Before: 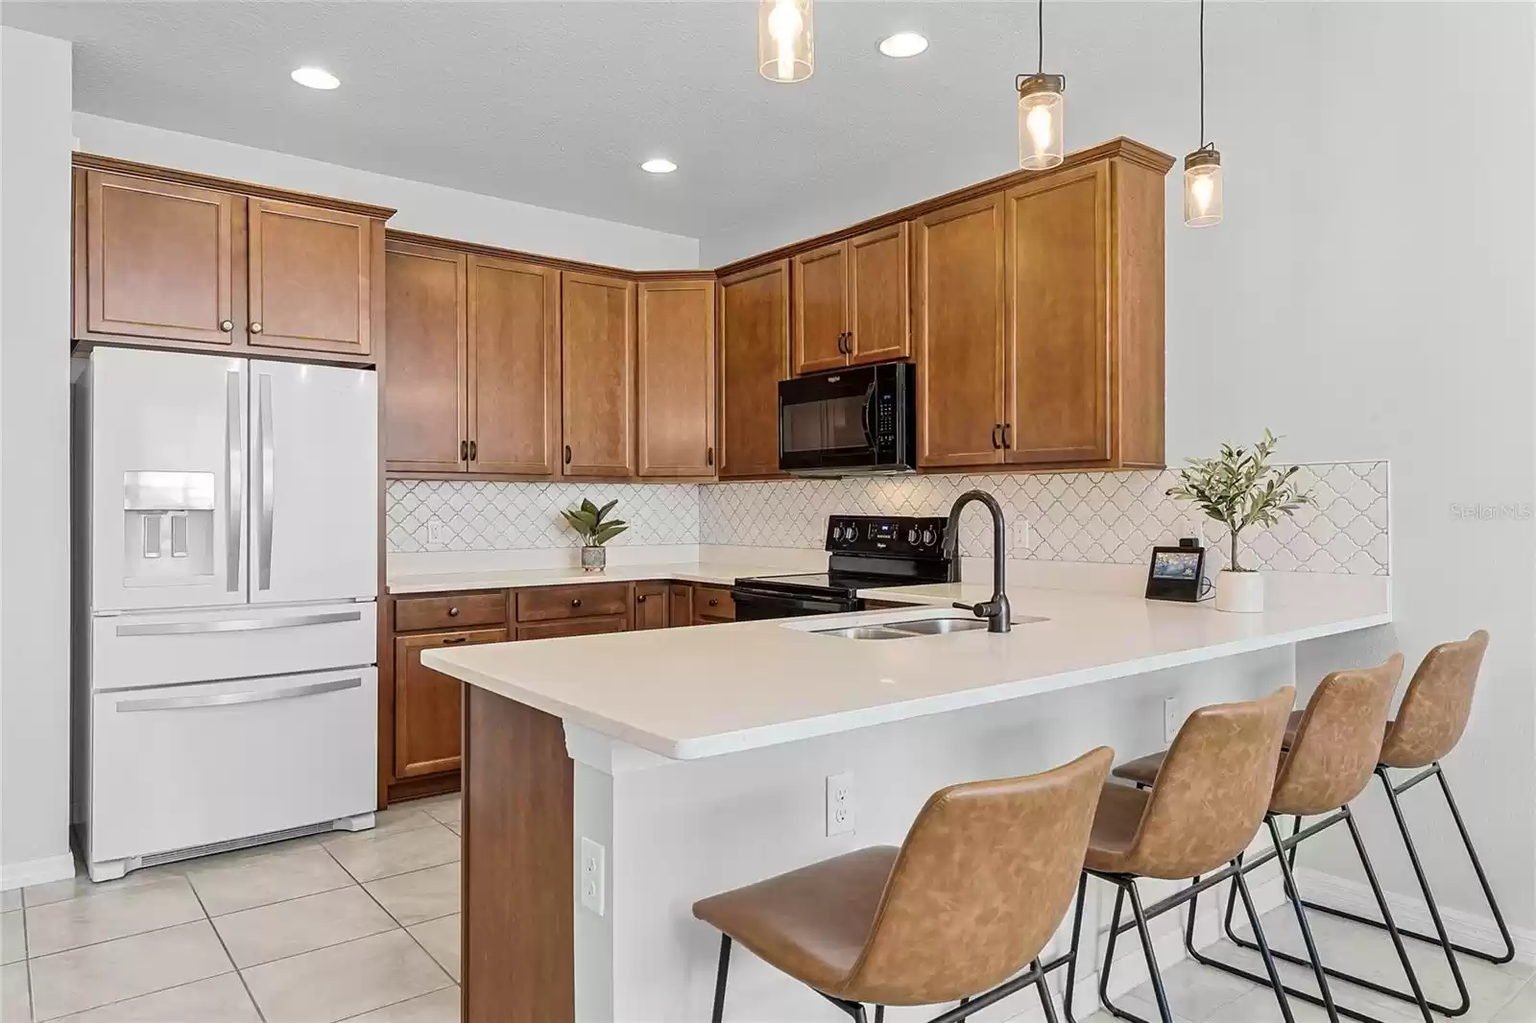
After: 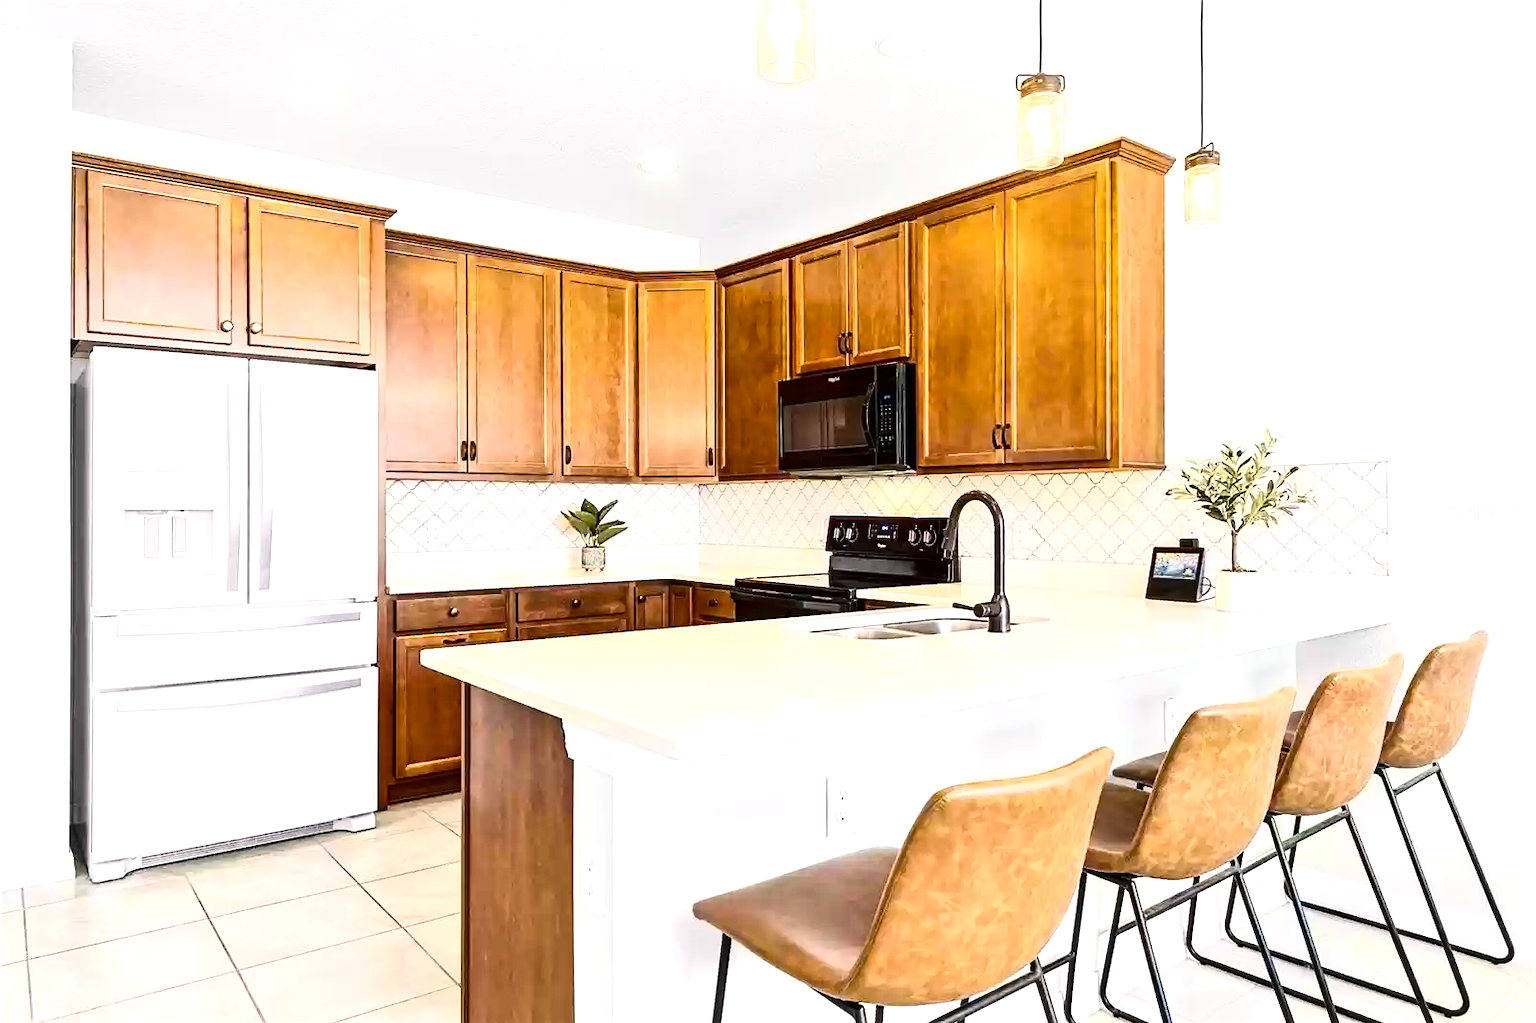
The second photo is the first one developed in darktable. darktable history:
color balance rgb: highlights gain › chroma 0.262%, highlights gain › hue 332.33°, perceptual saturation grading › global saturation 19.803%, perceptual brilliance grading › global brilliance 30.393%, global vibrance 23.469%
contrast brightness saturation: contrast 0.289
